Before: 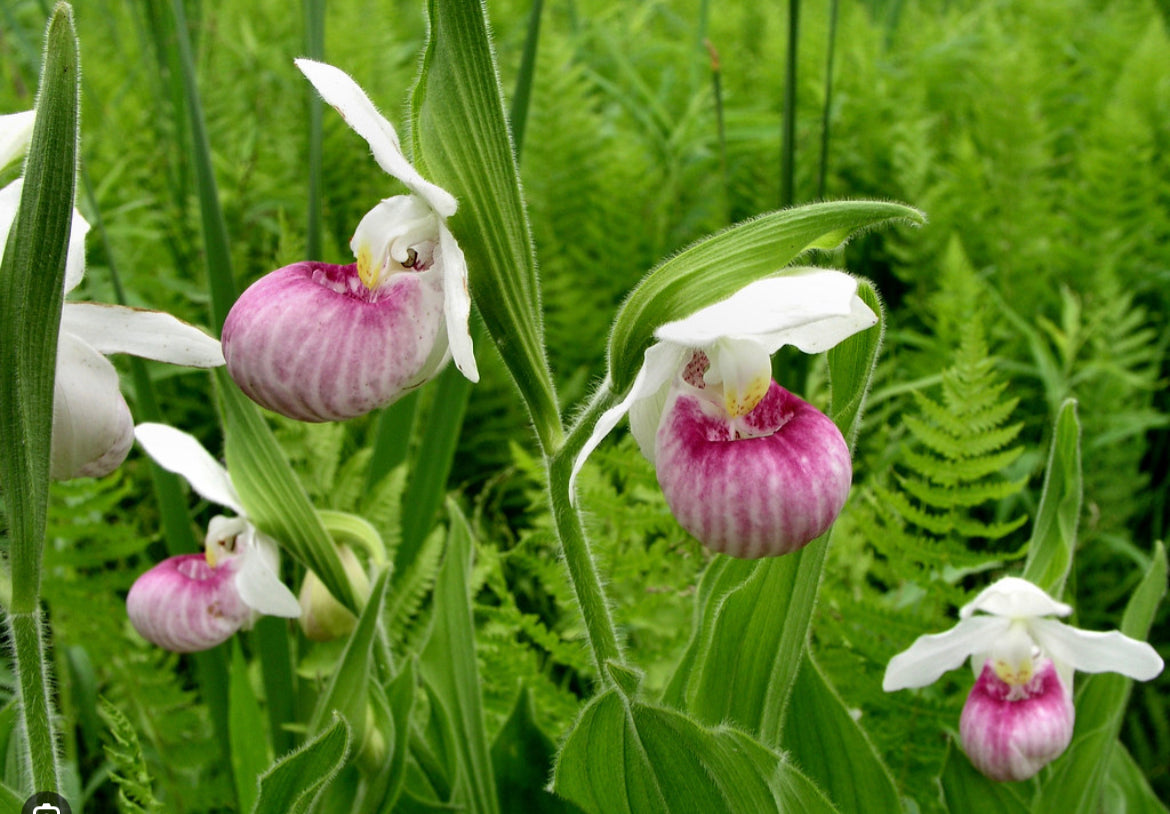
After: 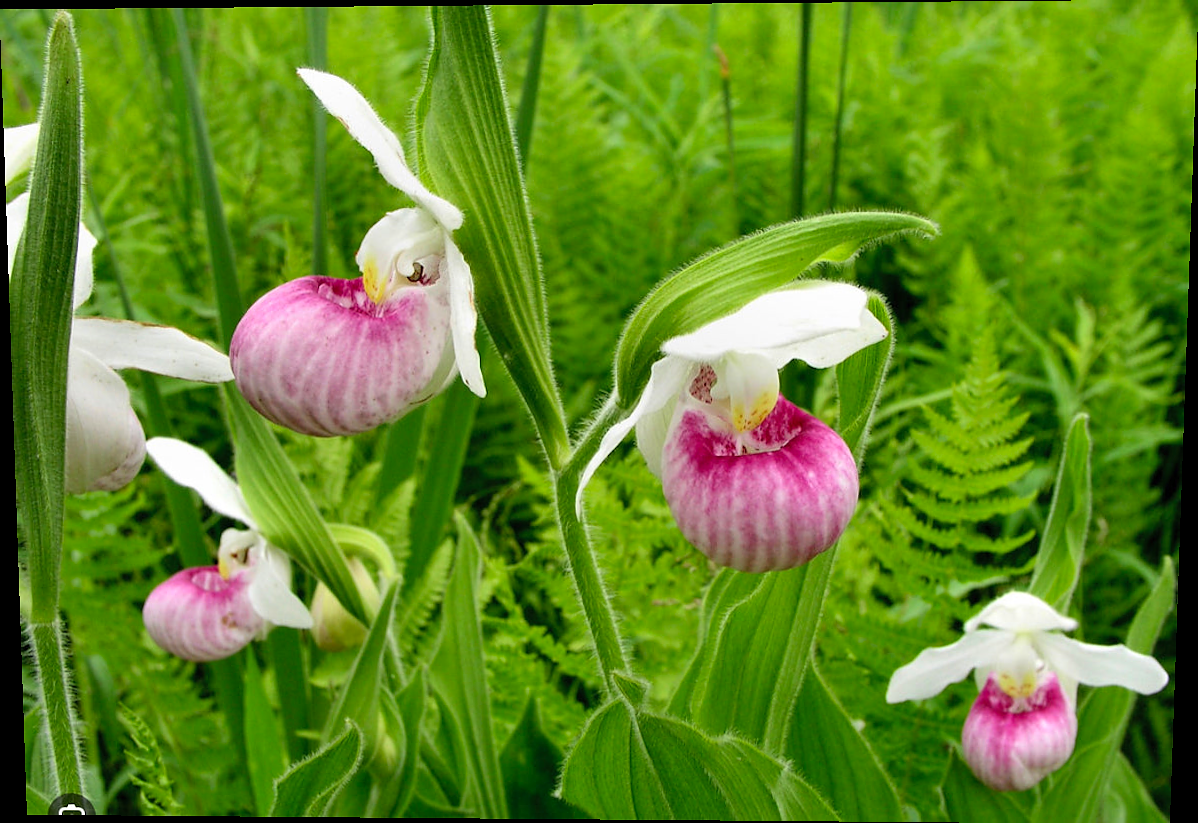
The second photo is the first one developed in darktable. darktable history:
contrast brightness saturation: contrast 0.07, brightness 0.08, saturation 0.18
sharpen: radius 1
rotate and perspective: lens shift (vertical) 0.048, lens shift (horizontal) -0.024, automatic cropping off
